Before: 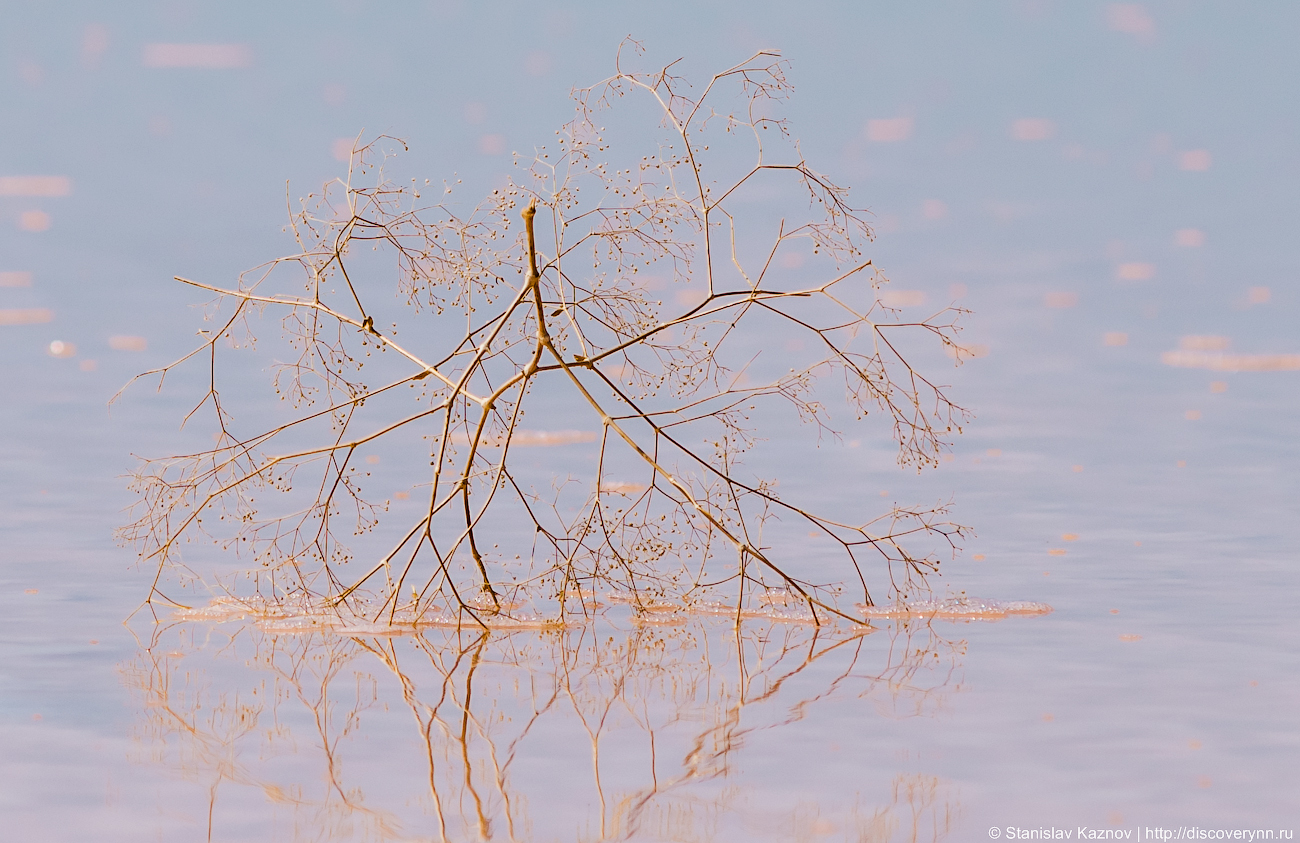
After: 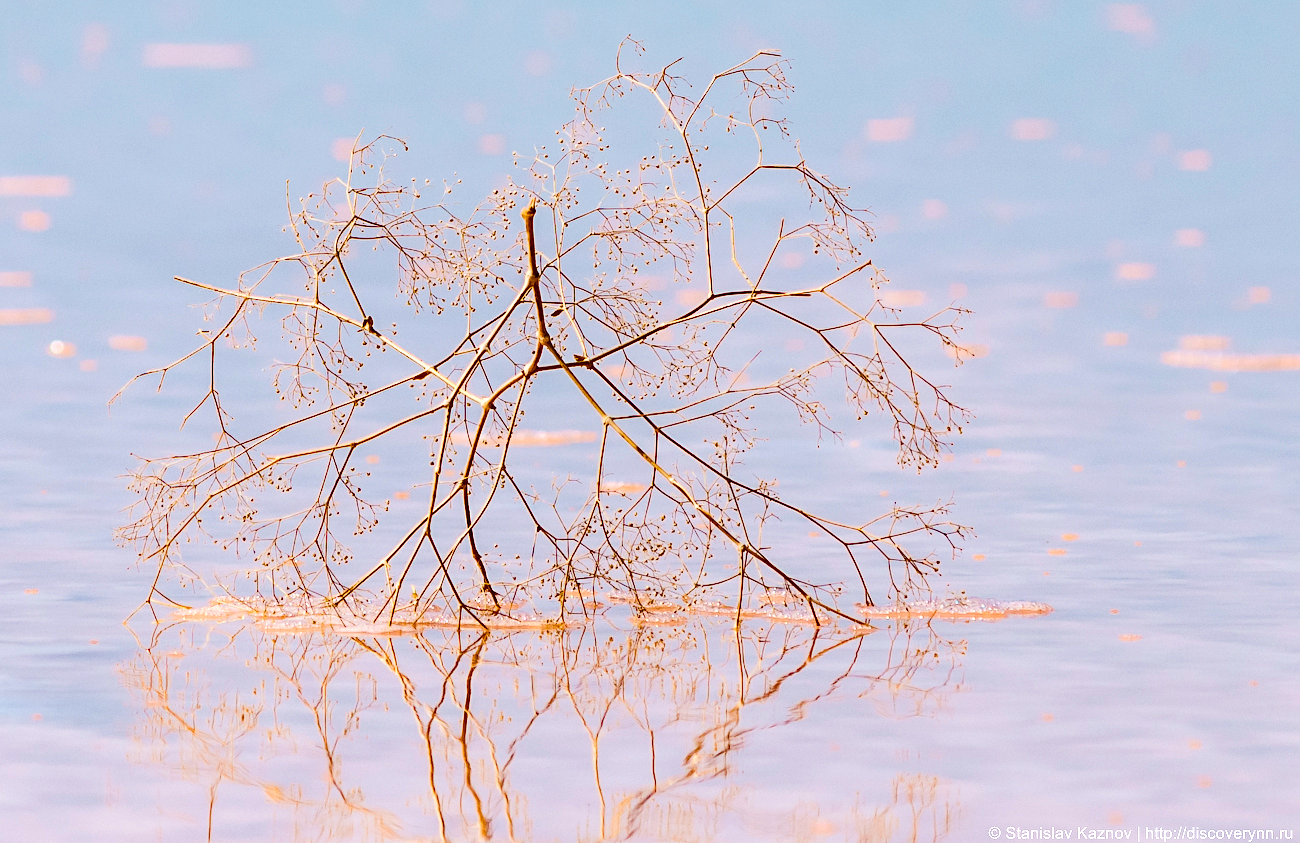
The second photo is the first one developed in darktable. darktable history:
tone equalizer: -8 EV -0.457 EV, -7 EV -0.37 EV, -6 EV -0.339 EV, -5 EV -0.257 EV, -3 EV 0.22 EV, -2 EV 0.335 EV, -1 EV 0.367 EV, +0 EV 0.395 EV, mask exposure compensation -0.511 EV
contrast brightness saturation: contrast 0.217, brightness -0.186, saturation 0.237
haze removal: adaptive false
